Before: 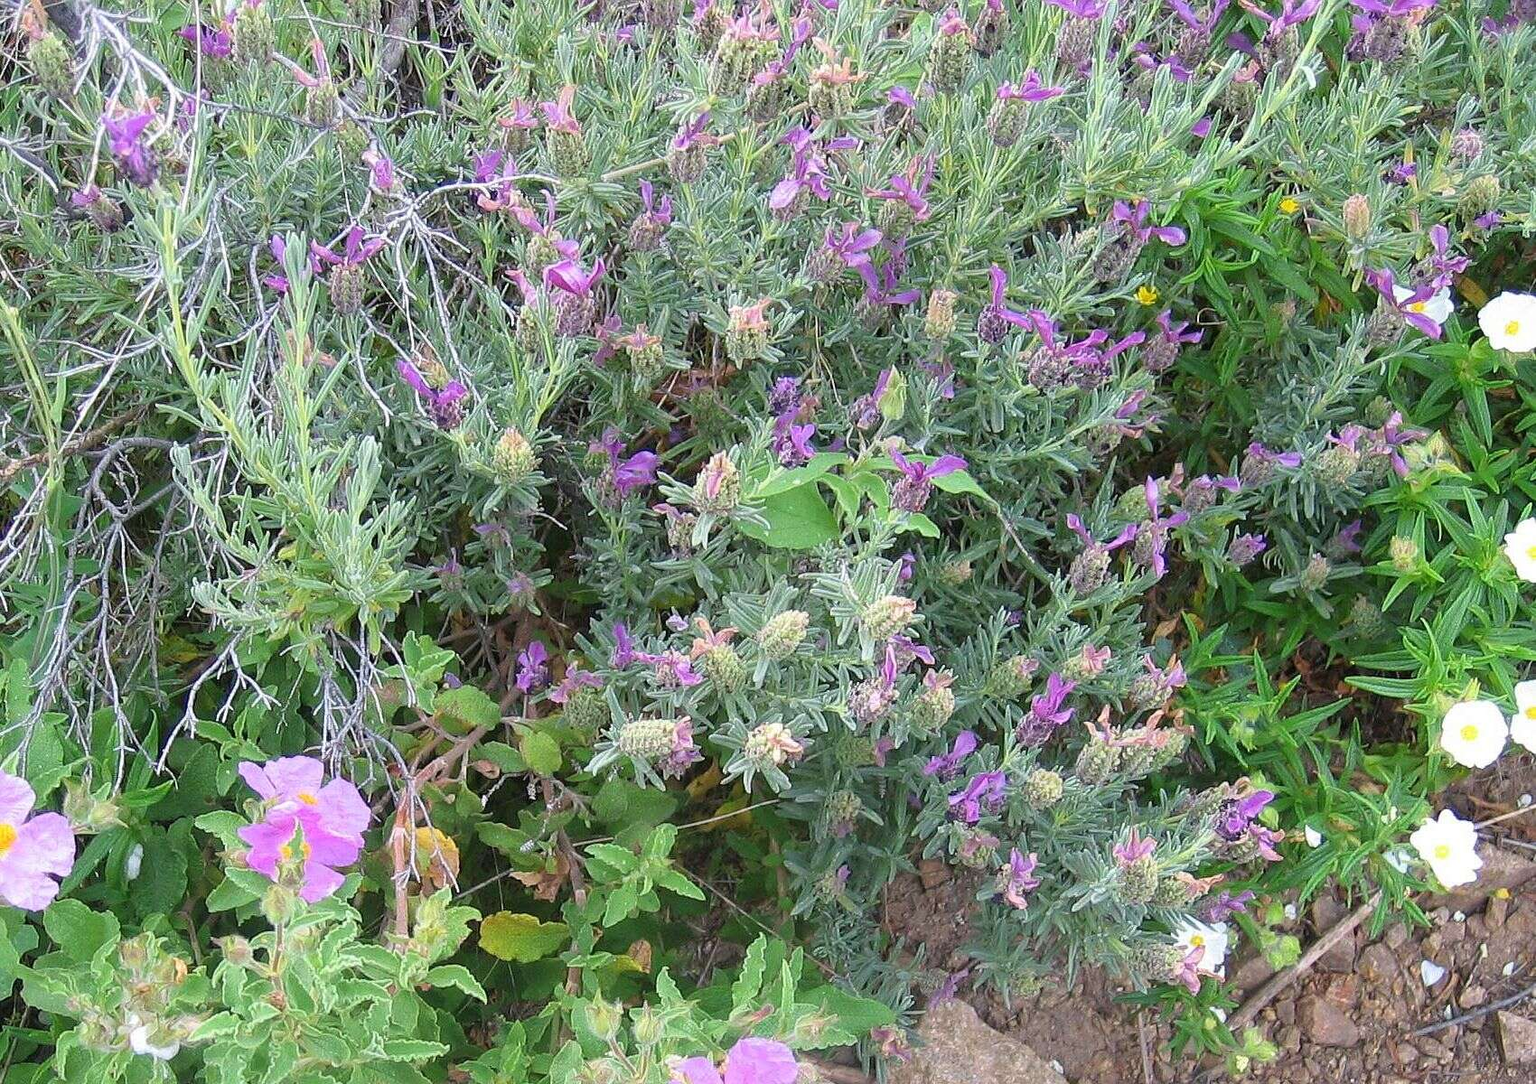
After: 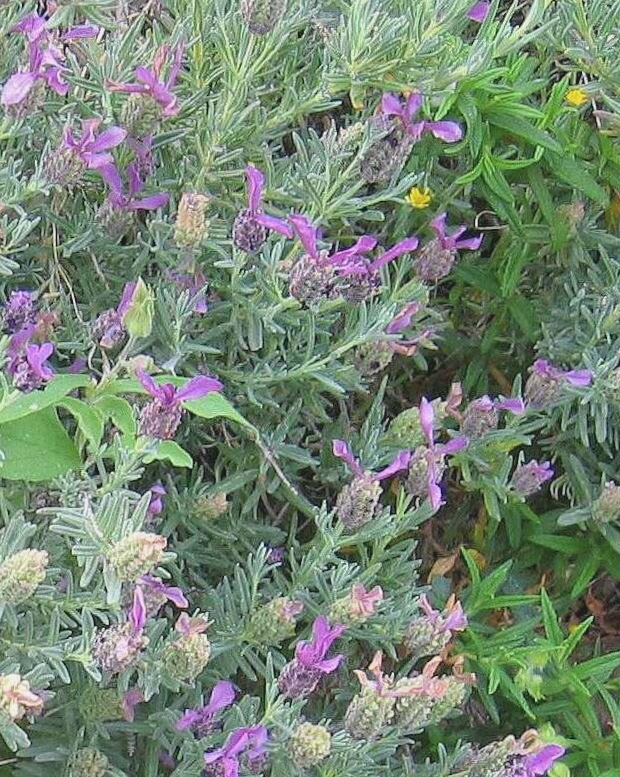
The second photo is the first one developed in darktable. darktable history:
contrast brightness saturation: contrast -0.15, brightness 0.05, saturation -0.12
contrast equalizer: octaves 7, y [[0.524 ×6], [0.512 ×6], [0.379 ×6], [0 ×6], [0 ×6]]
crop and rotate: left 49.936%, top 10.094%, right 13.136%, bottom 24.256%
rotate and perspective: rotation -0.45°, automatic cropping original format, crop left 0.008, crop right 0.992, crop top 0.012, crop bottom 0.988
